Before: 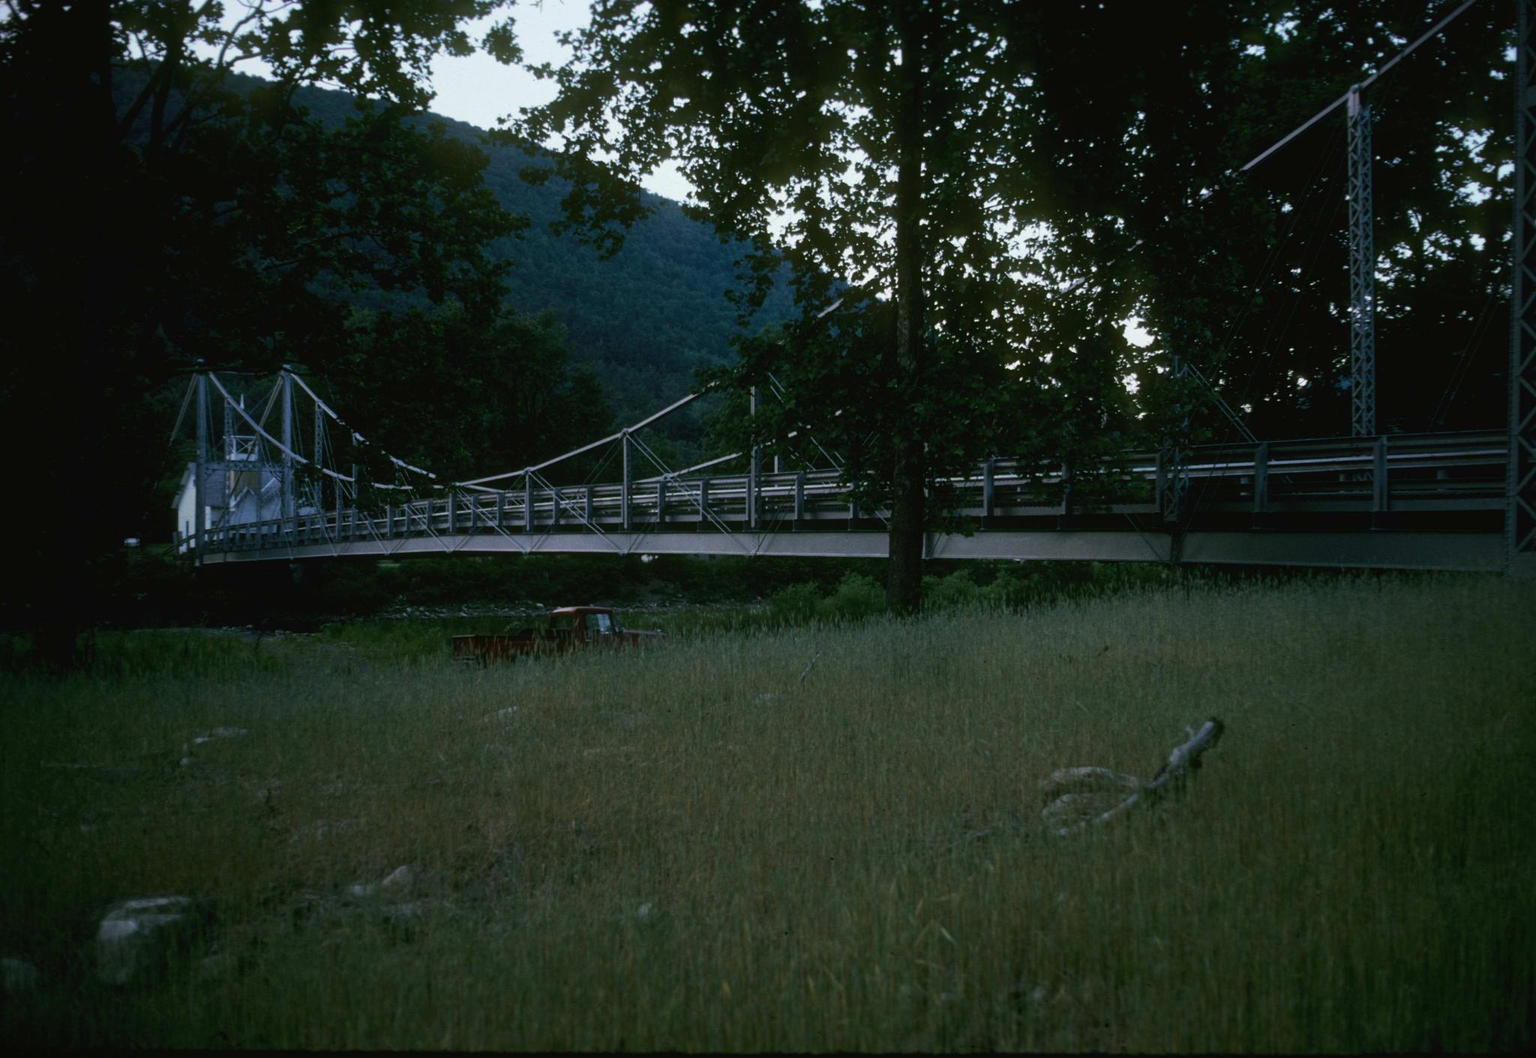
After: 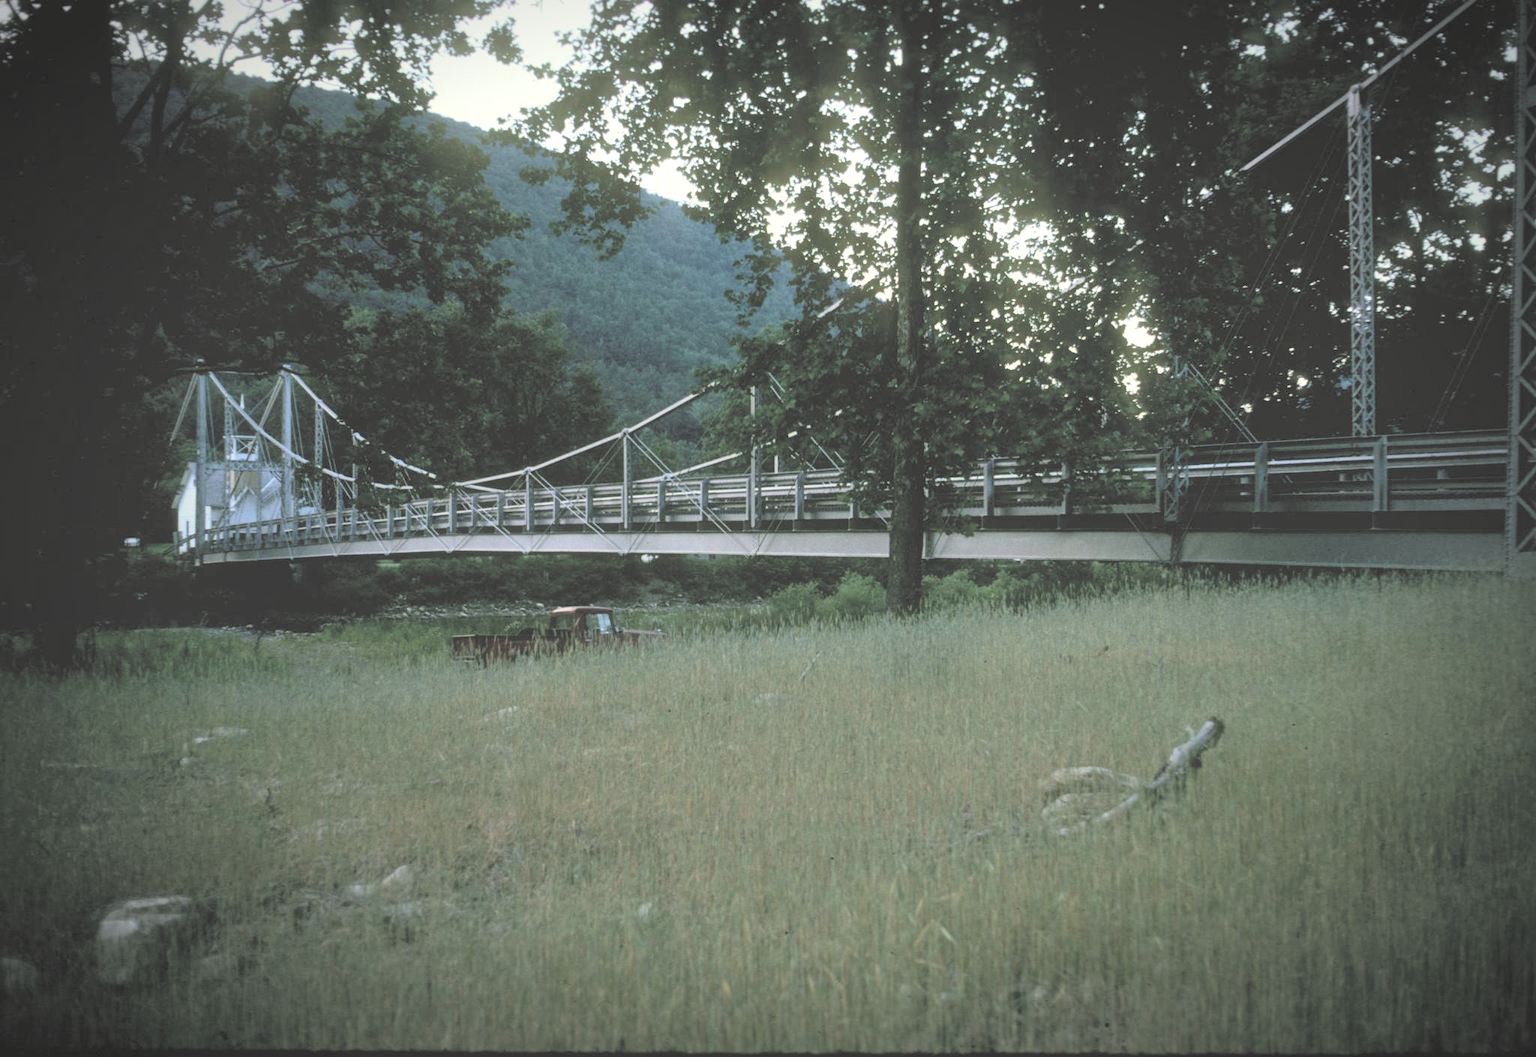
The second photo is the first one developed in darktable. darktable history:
vignetting: automatic ratio true
white balance: red 1.045, blue 0.932
tone equalizer: -8 EV -0.75 EV, -7 EV -0.7 EV, -6 EV -0.6 EV, -5 EV -0.4 EV, -3 EV 0.4 EV, -2 EV 0.6 EV, -1 EV 0.7 EV, +0 EV 0.75 EV, edges refinement/feathering 500, mask exposure compensation -1.57 EV, preserve details no
contrast brightness saturation: brightness 1
